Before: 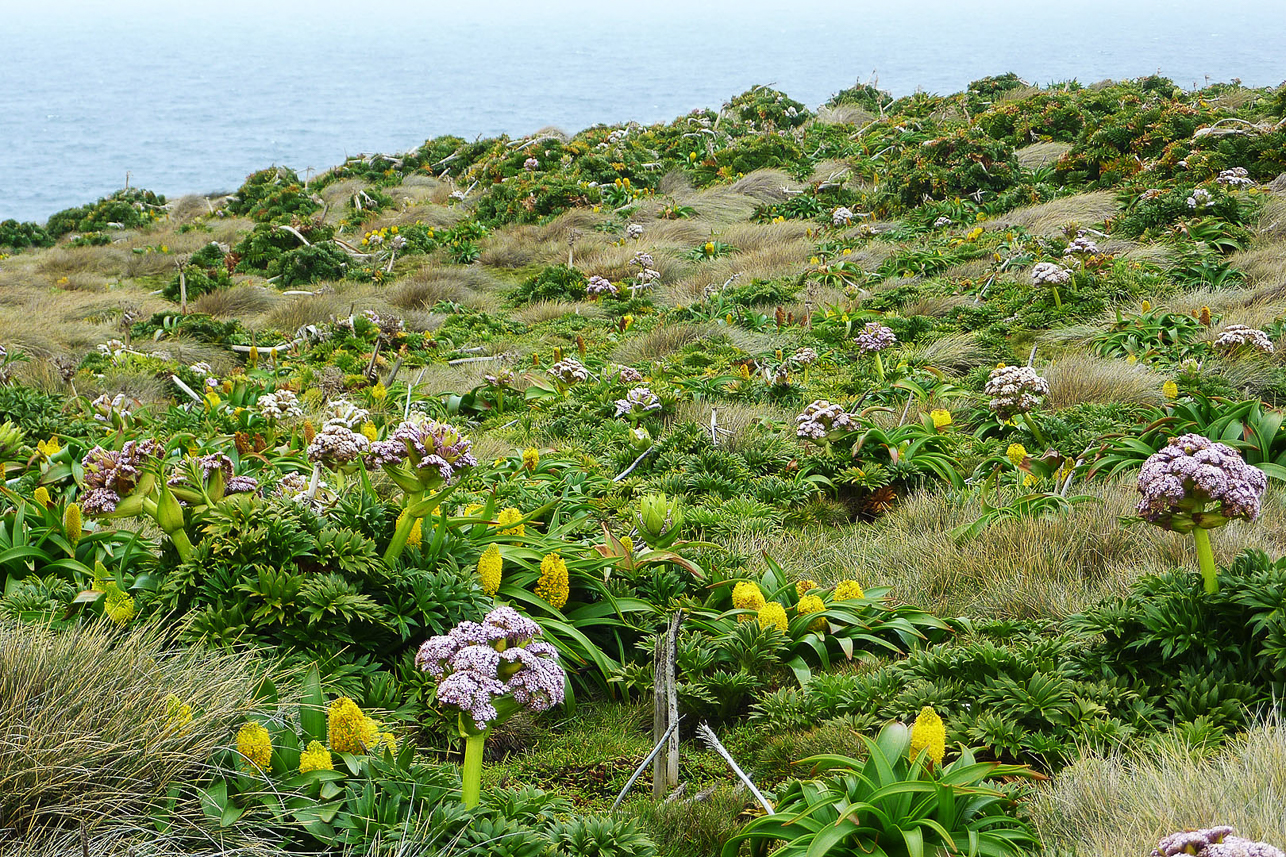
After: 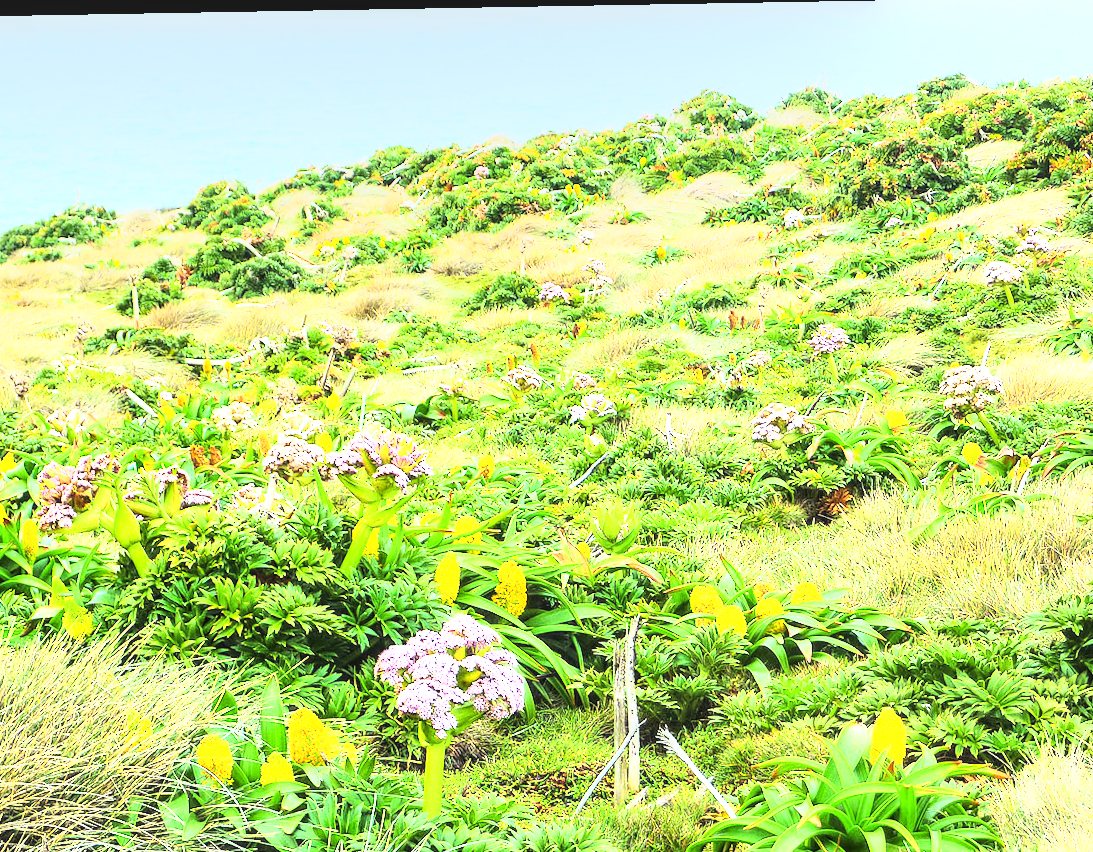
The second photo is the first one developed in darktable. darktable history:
crop and rotate: angle 1.02°, left 4.083%, top 0.61%, right 11.868%, bottom 2.493%
local contrast: on, module defaults
base curve: curves: ch0 [(0, 0) (0.007, 0.004) (0.027, 0.03) (0.046, 0.07) (0.207, 0.54) (0.442, 0.872) (0.673, 0.972) (1, 1)]
exposure: black level correction 0, exposure 1.475 EV, compensate highlight preservation false
